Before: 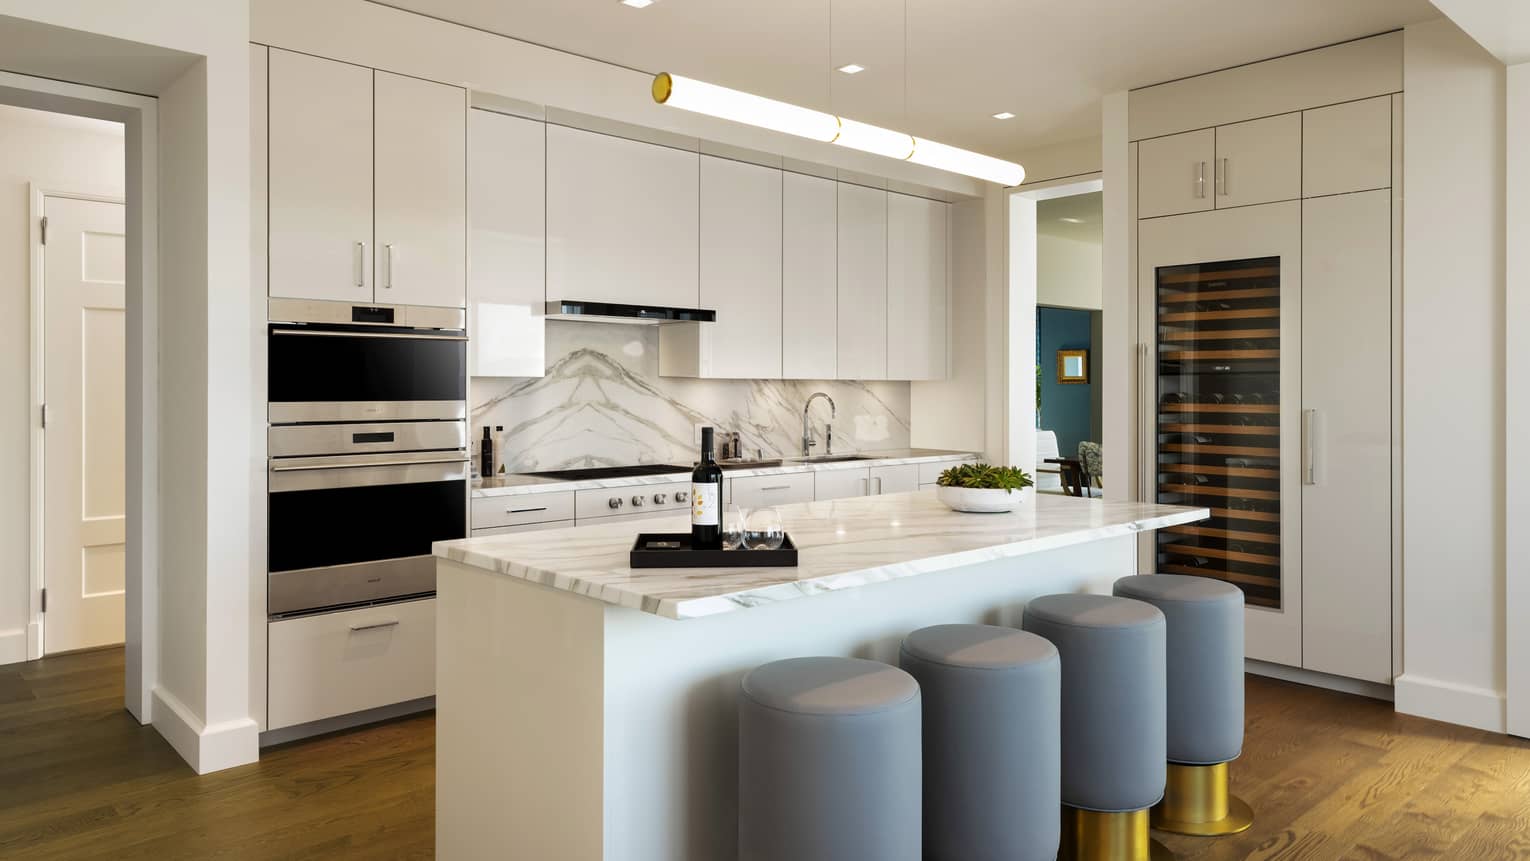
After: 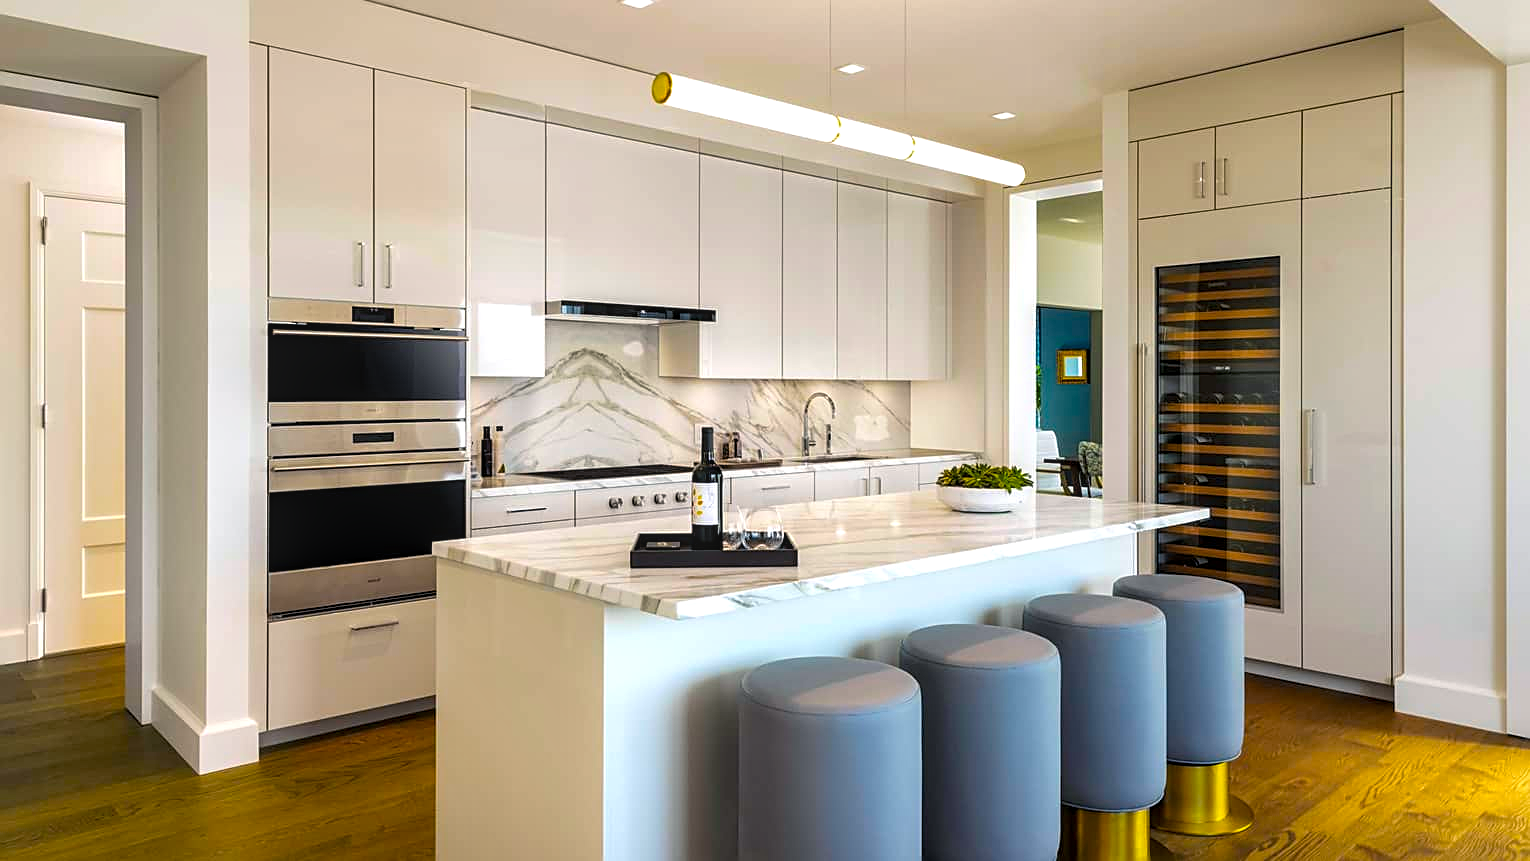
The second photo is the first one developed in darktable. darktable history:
color balance rgb: power › chroma 0.983%, power › hue 256.23°, perceptual saturation grading › global saturation 75.798%, perceptual saturation grading › shadows -30.945%, global vibrance 20%
exposure: exposure 0.203 EV, compensate highlight preservation false
local contrast: detail 130%
sharpen: on, module defaults
